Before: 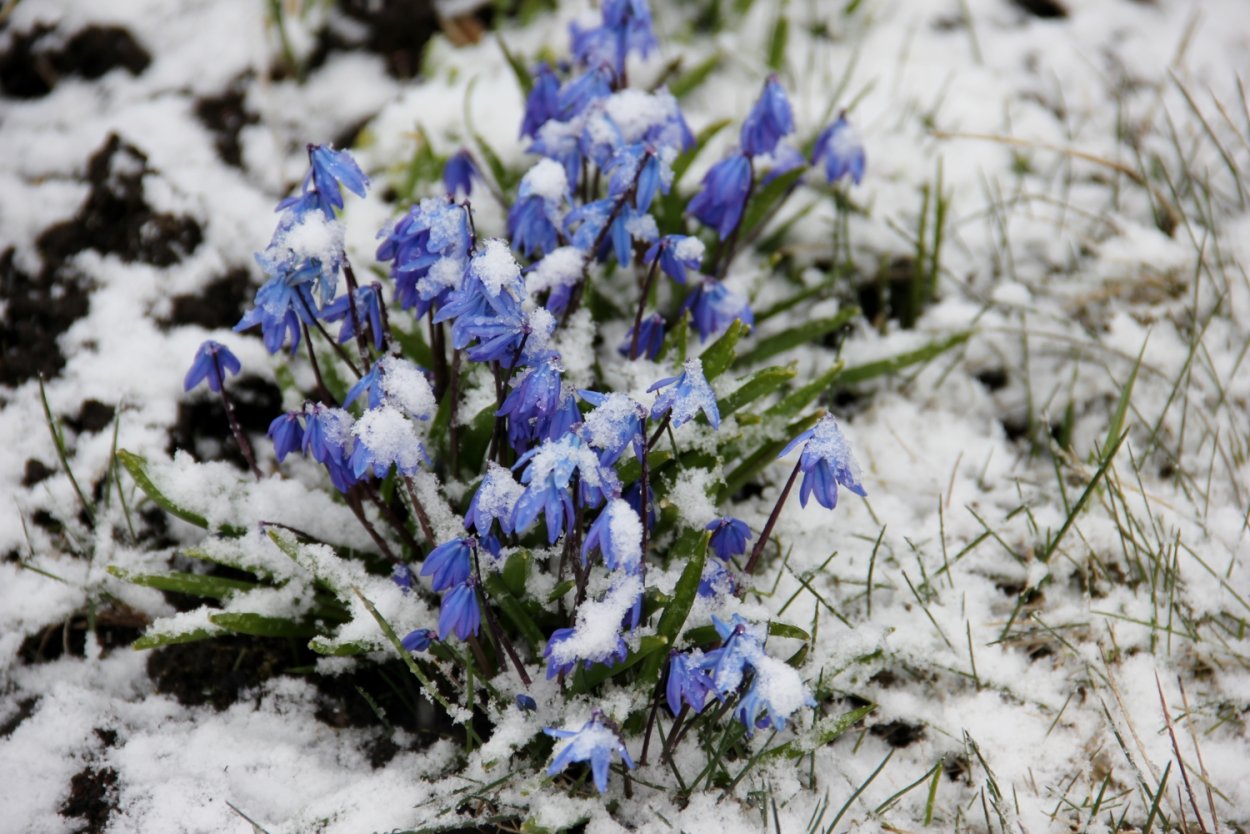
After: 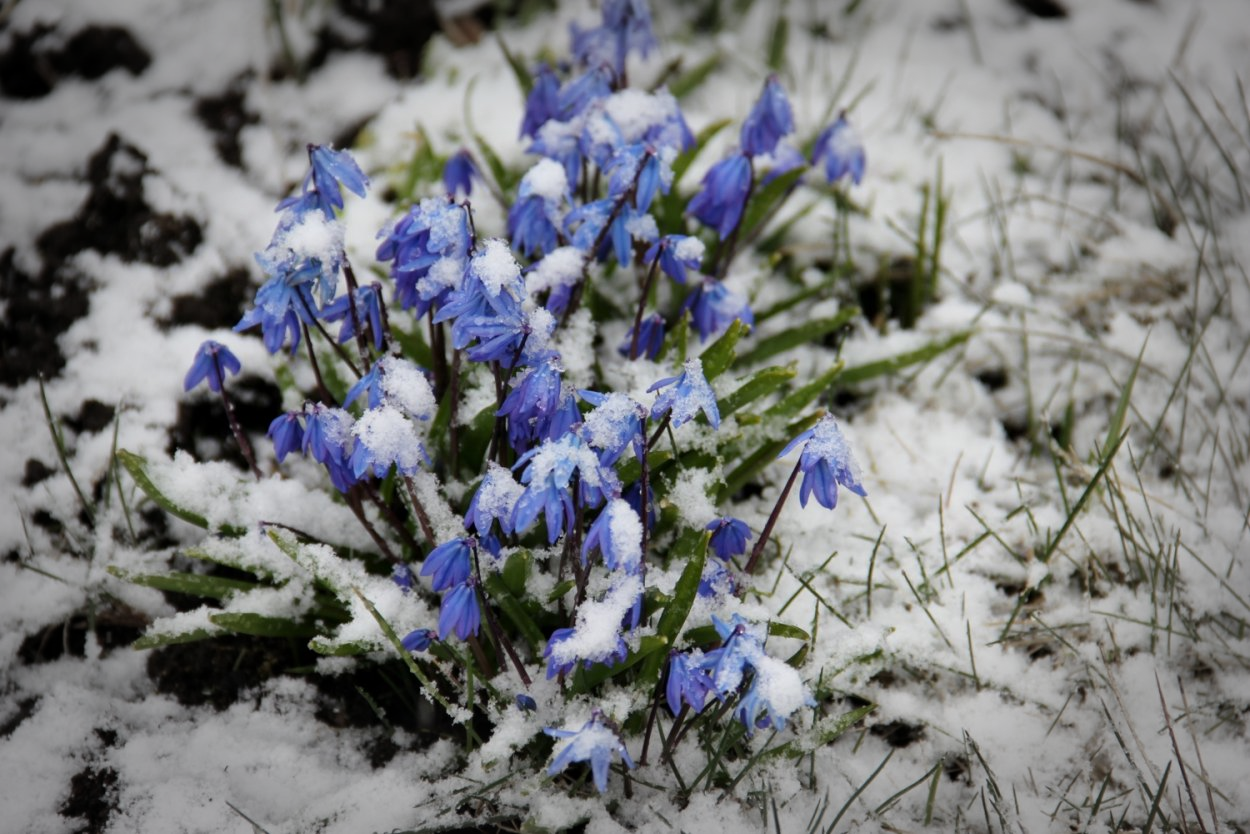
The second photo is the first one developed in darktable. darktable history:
vignetting: fall-off start 66.38%, fall-off radius 39.71%, automatic ratio true, width/height ratio 0.672
